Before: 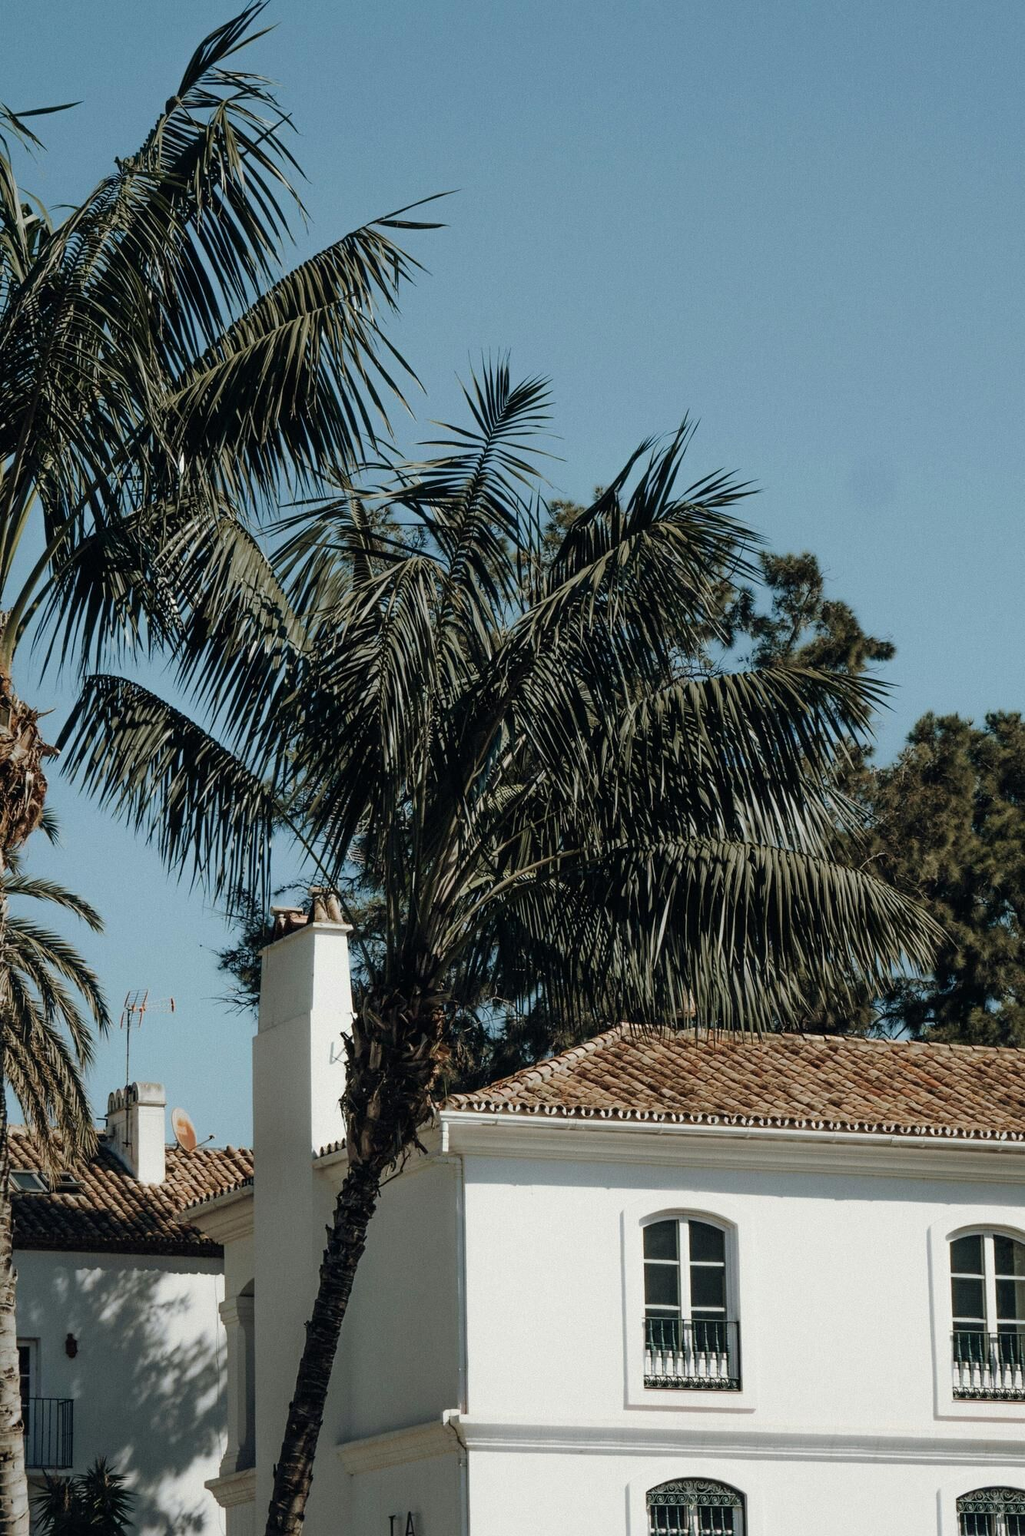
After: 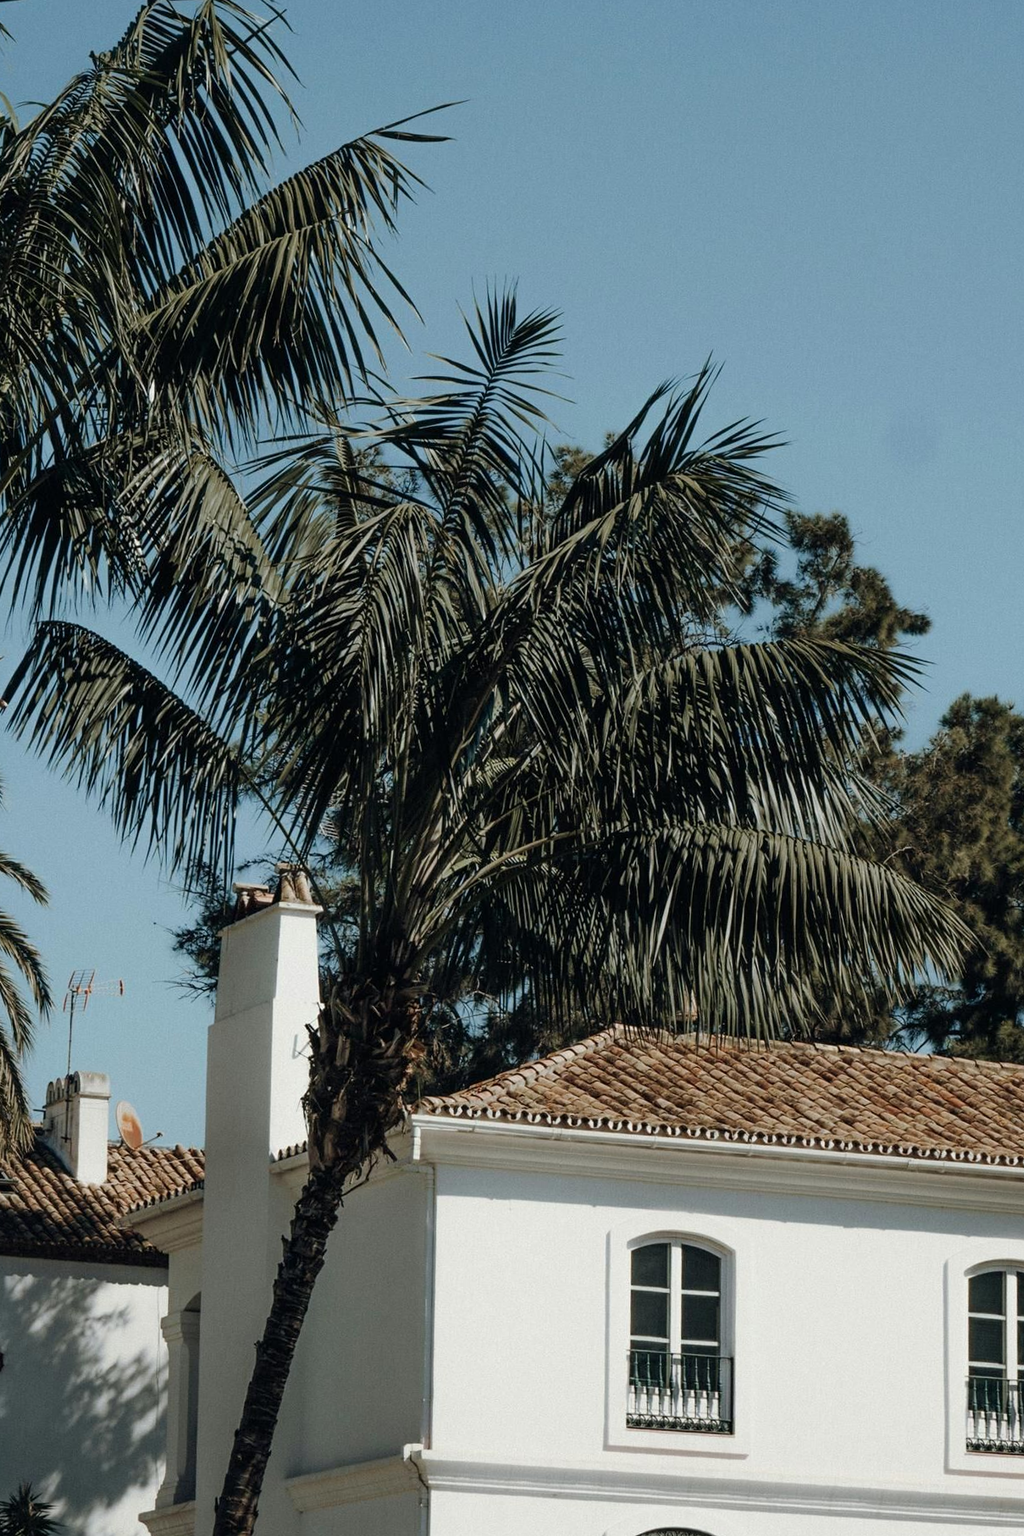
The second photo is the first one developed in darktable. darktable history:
crop and rotate: angle -1.96°, left 3.097%, top 4.154%, right 1.586%, bottom 0.529%
